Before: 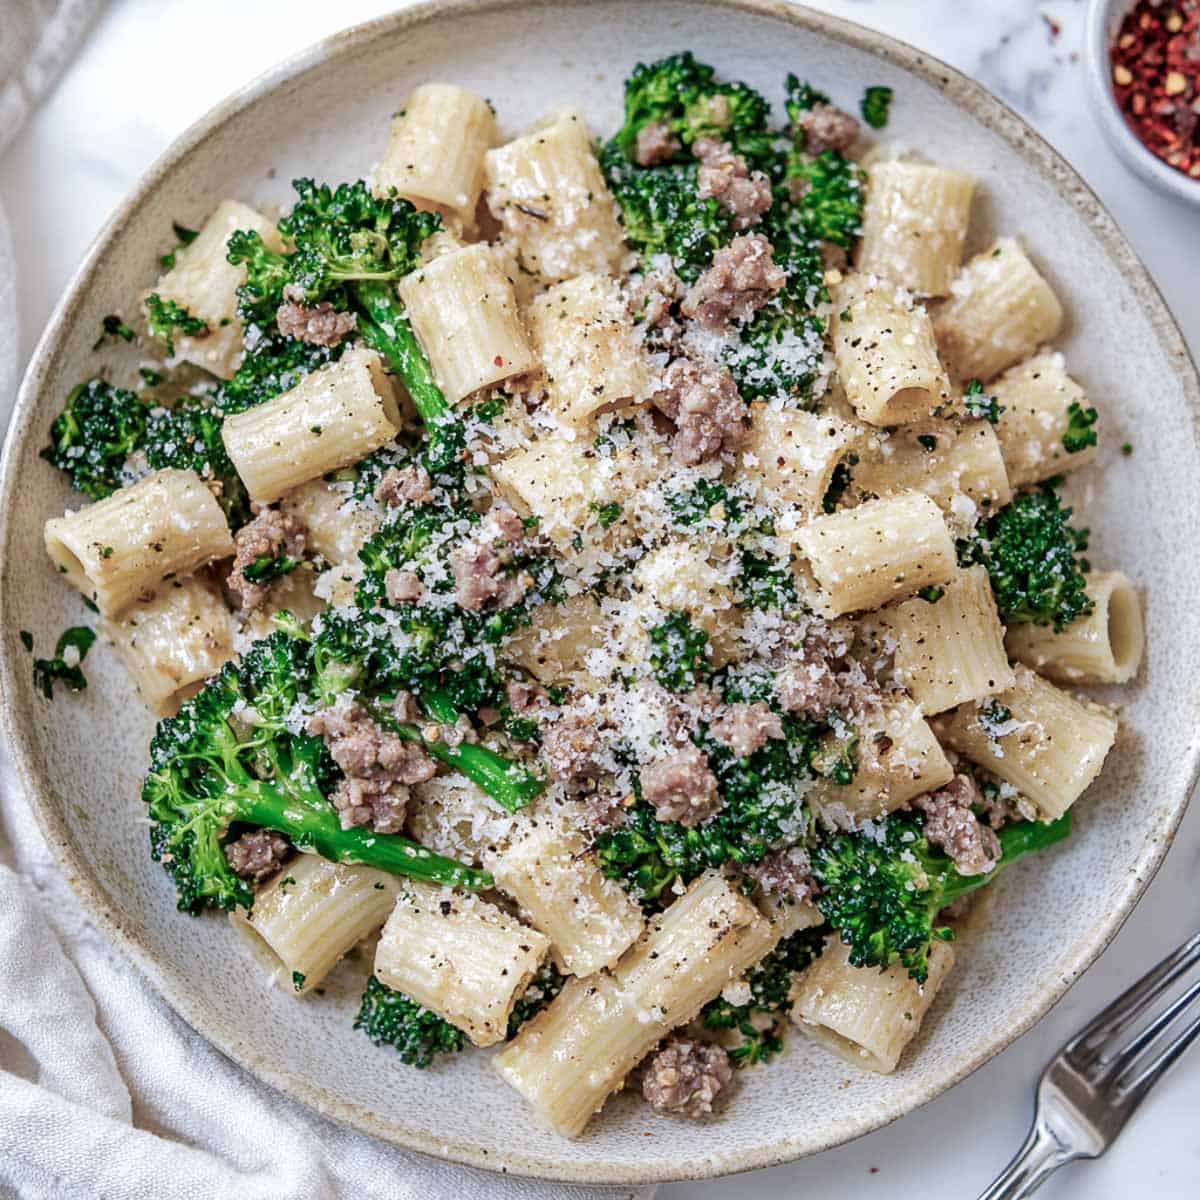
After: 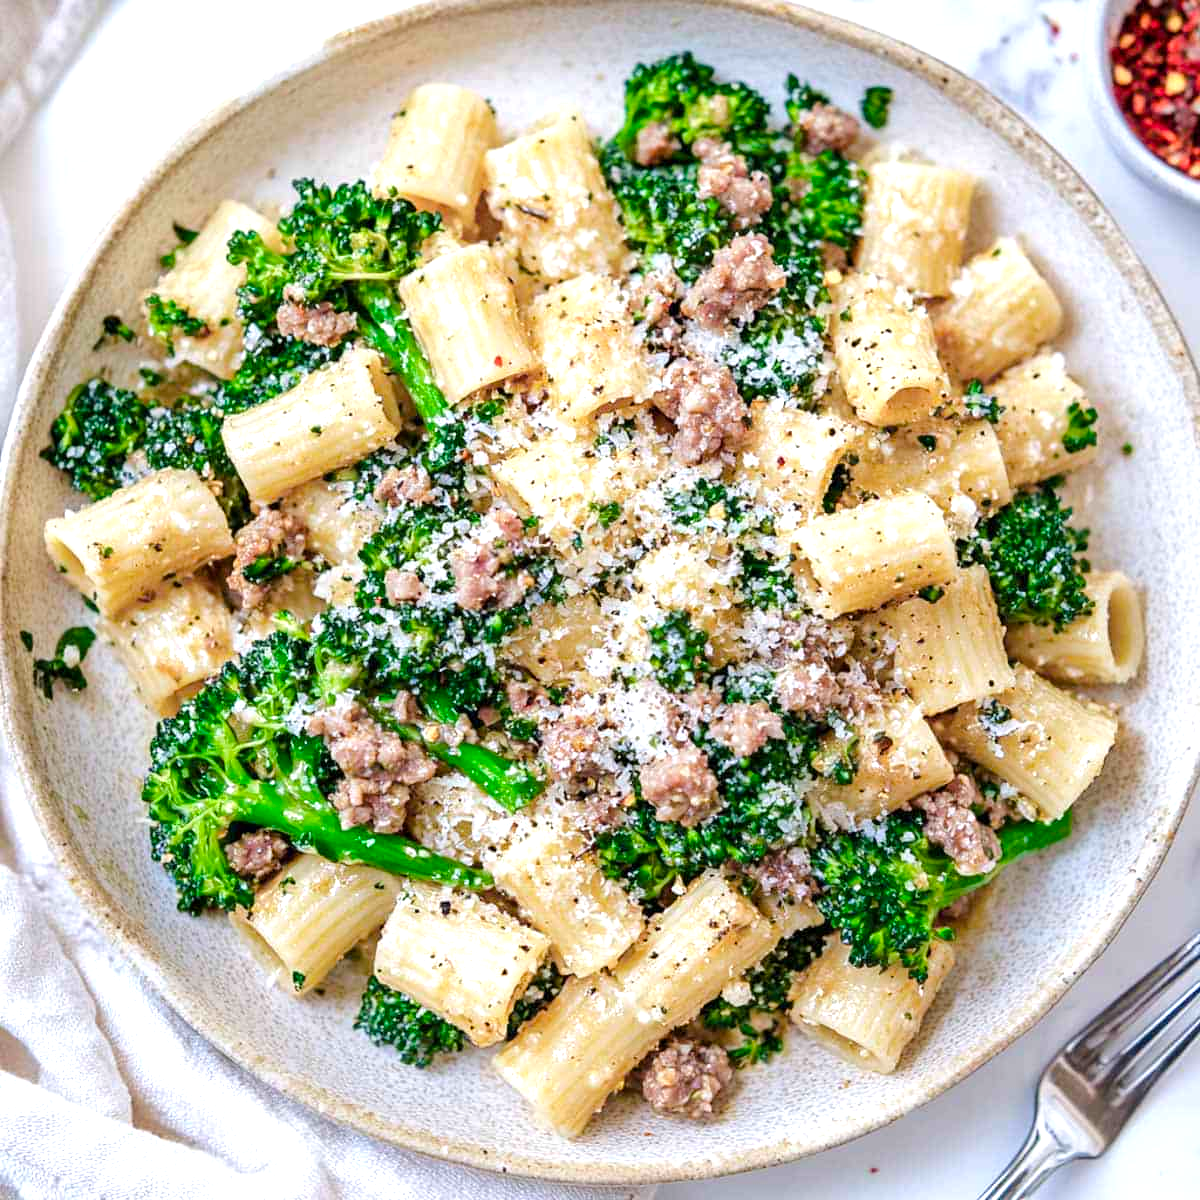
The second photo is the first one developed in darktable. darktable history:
exposure: exposure 0.556 EV, compensate highlight preservation false
color balance rgb: perceptual saturation grading › global saturation 25%, perceptual brilliance grading › mid-tones 10%, perceptual brilliance grading › shadows 15%, global vibrance 20%
